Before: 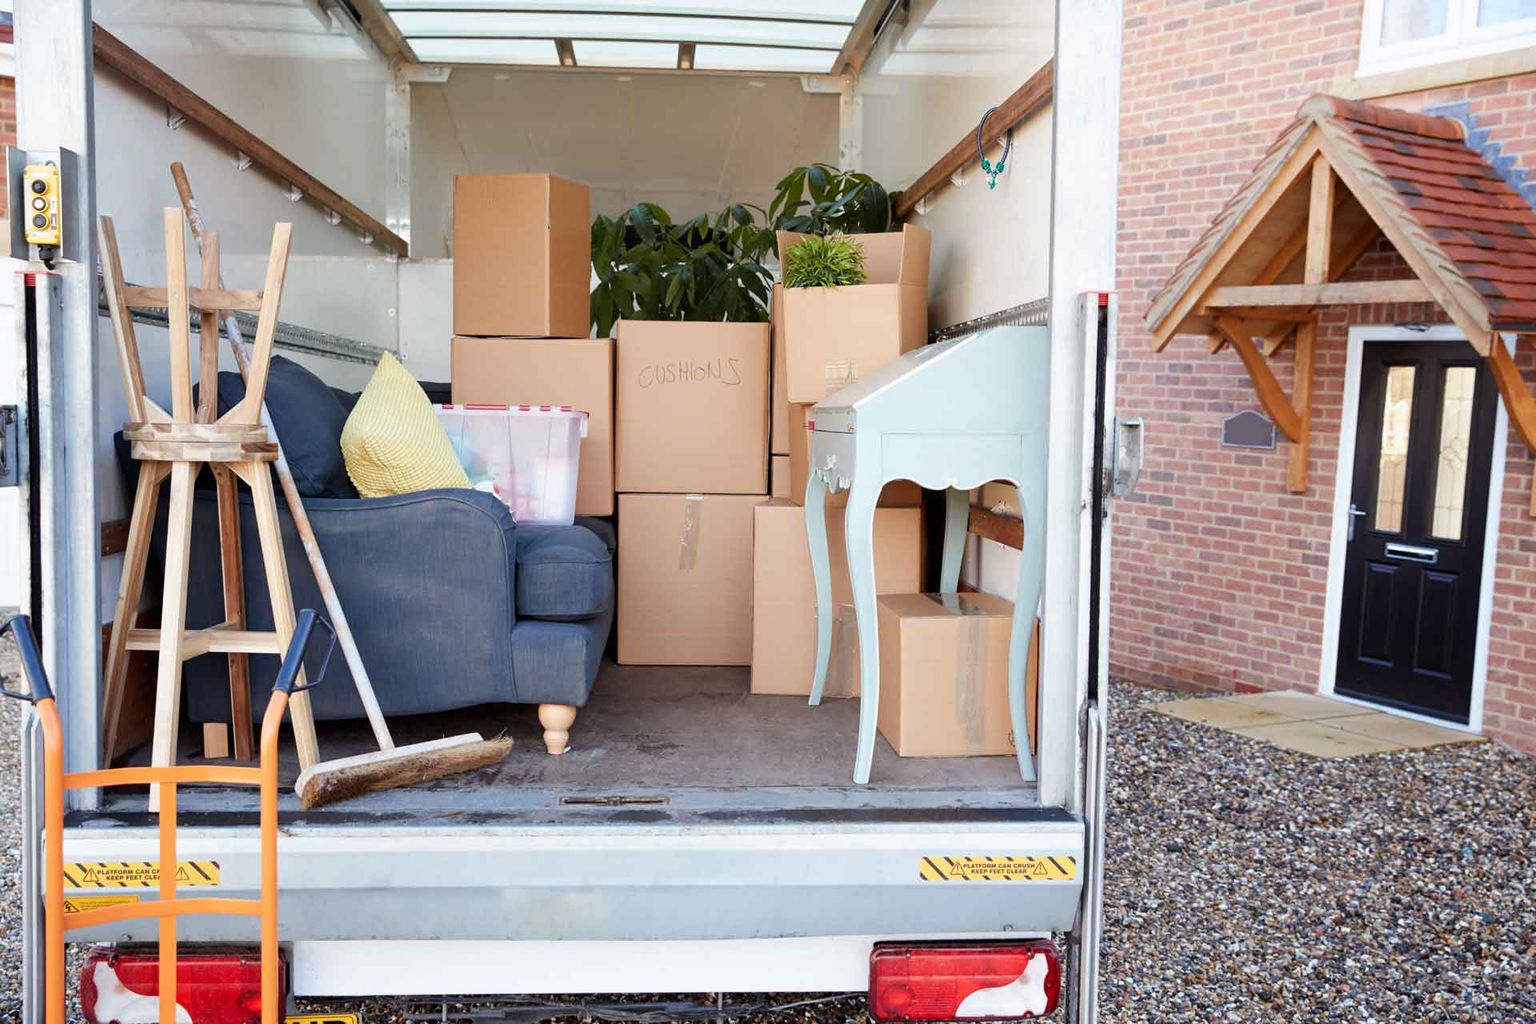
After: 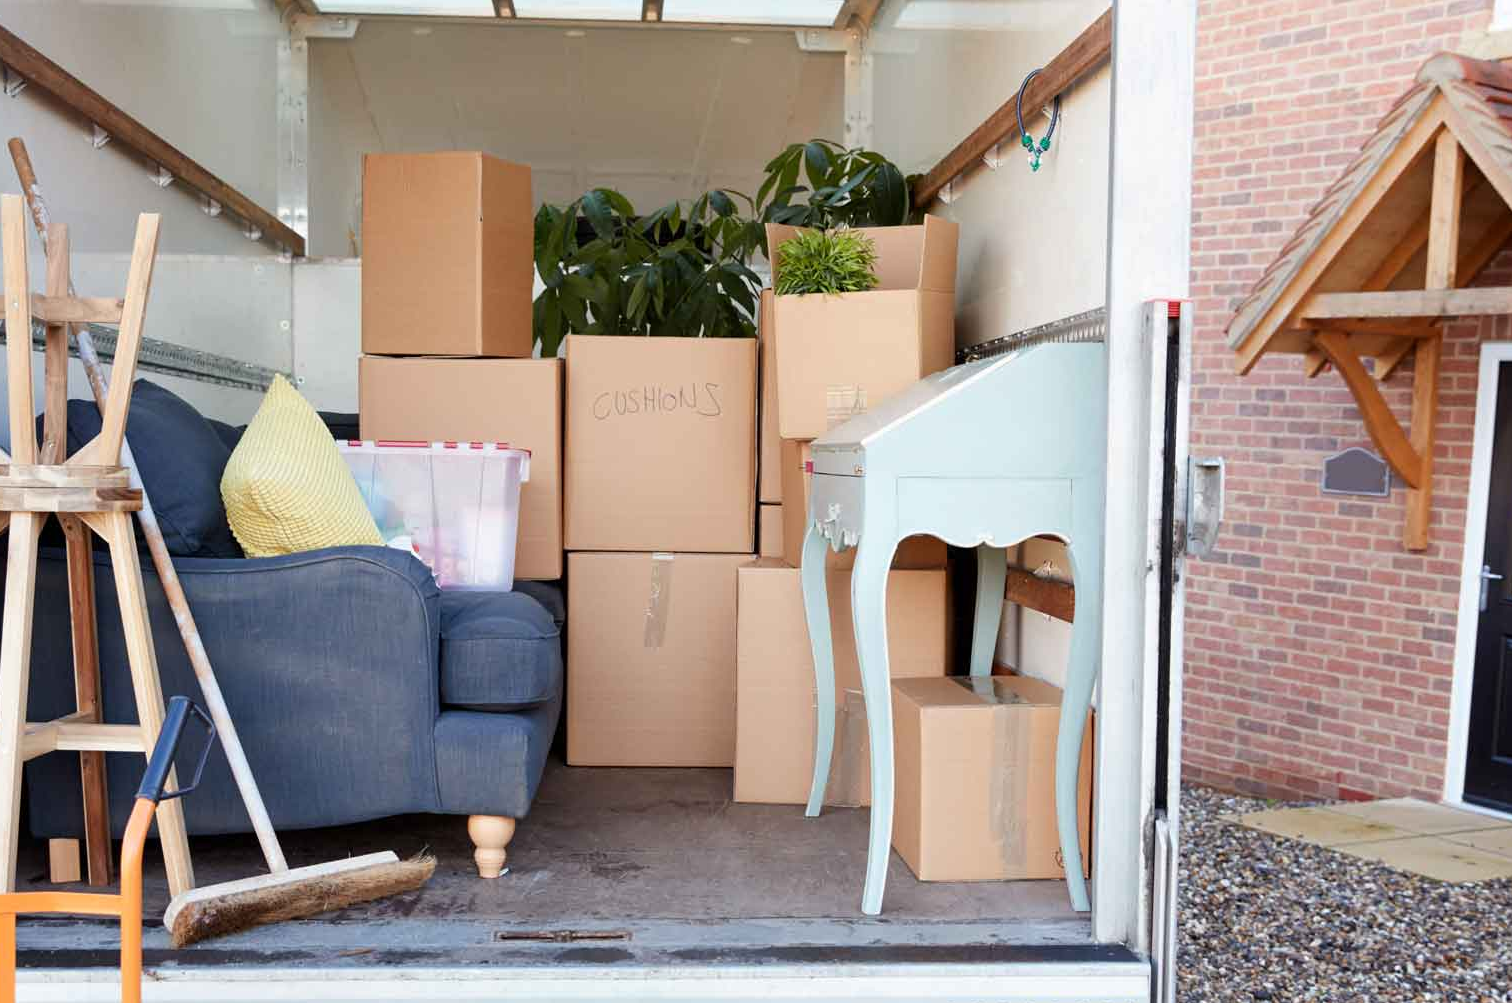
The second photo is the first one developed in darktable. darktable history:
crop and rotate: left 10.723%, top 5.102%, right 10.491%, bottom 16.475%
